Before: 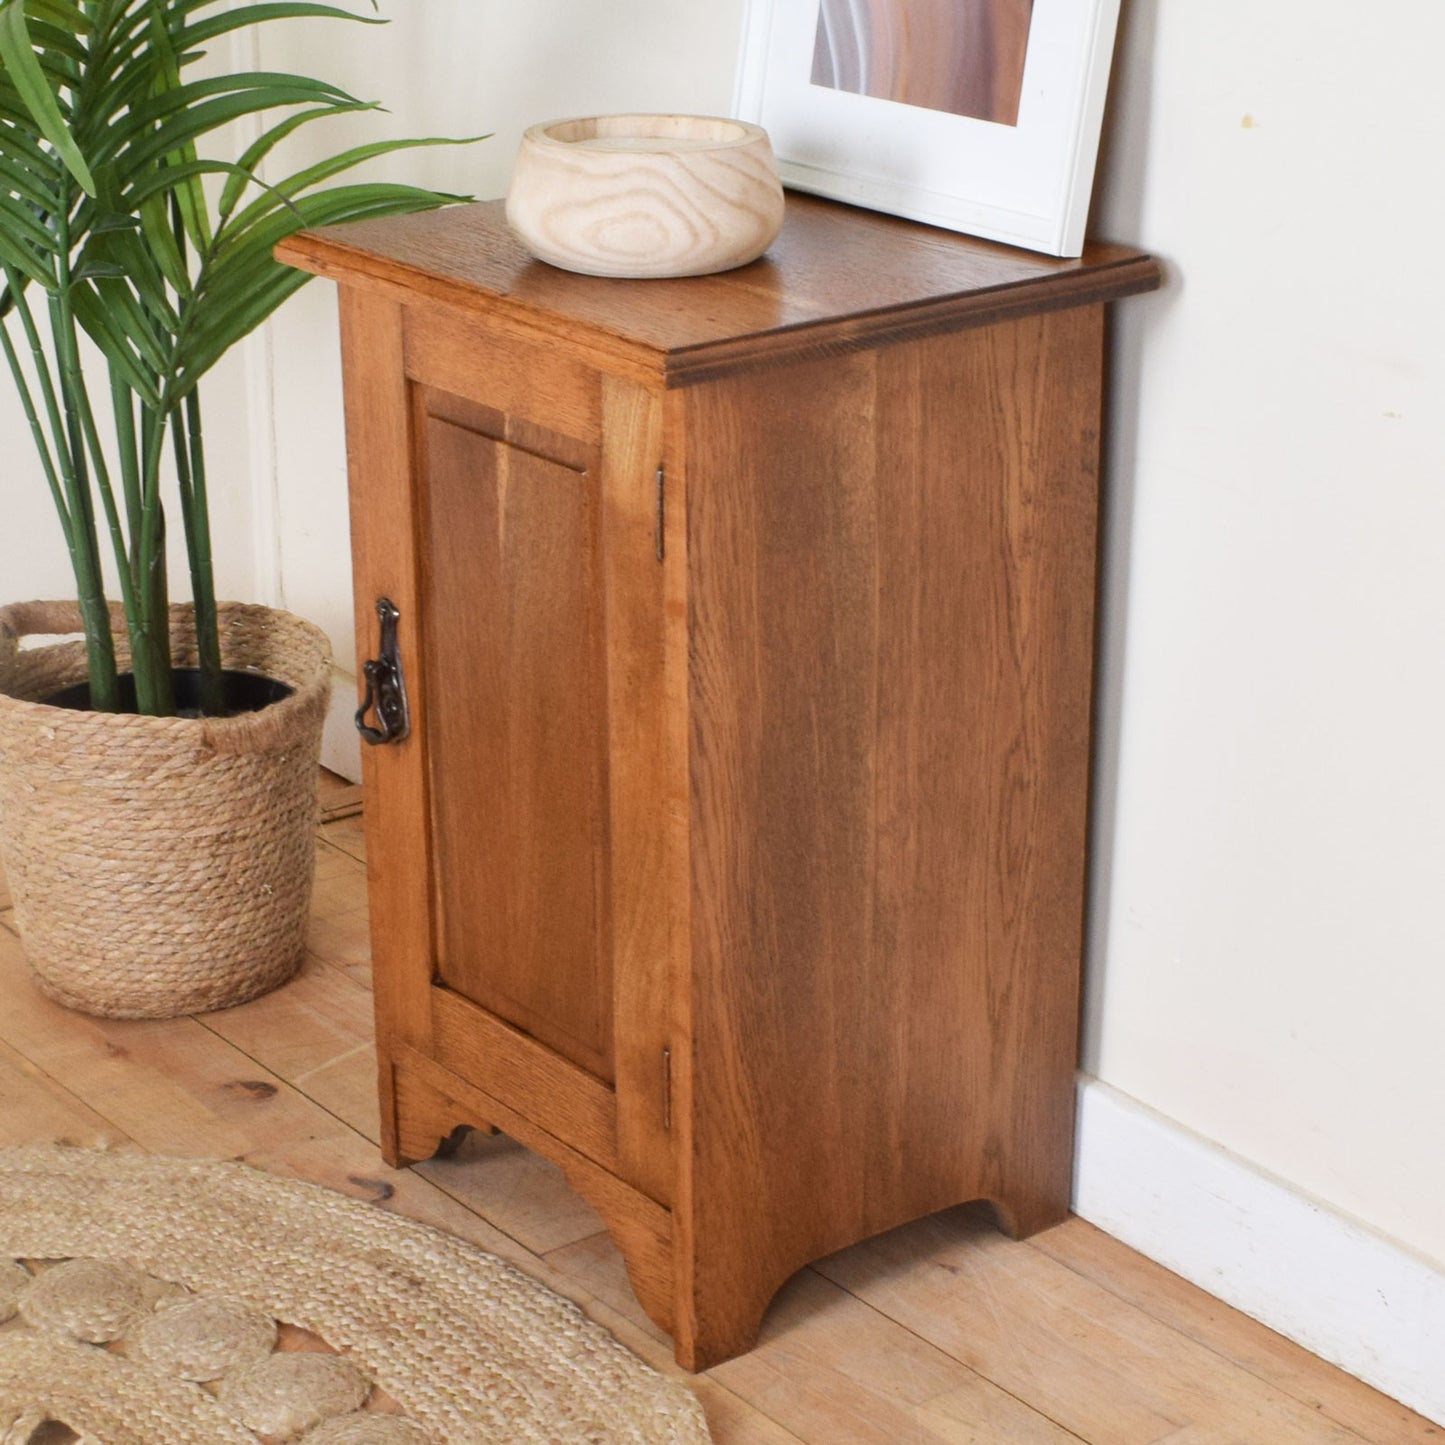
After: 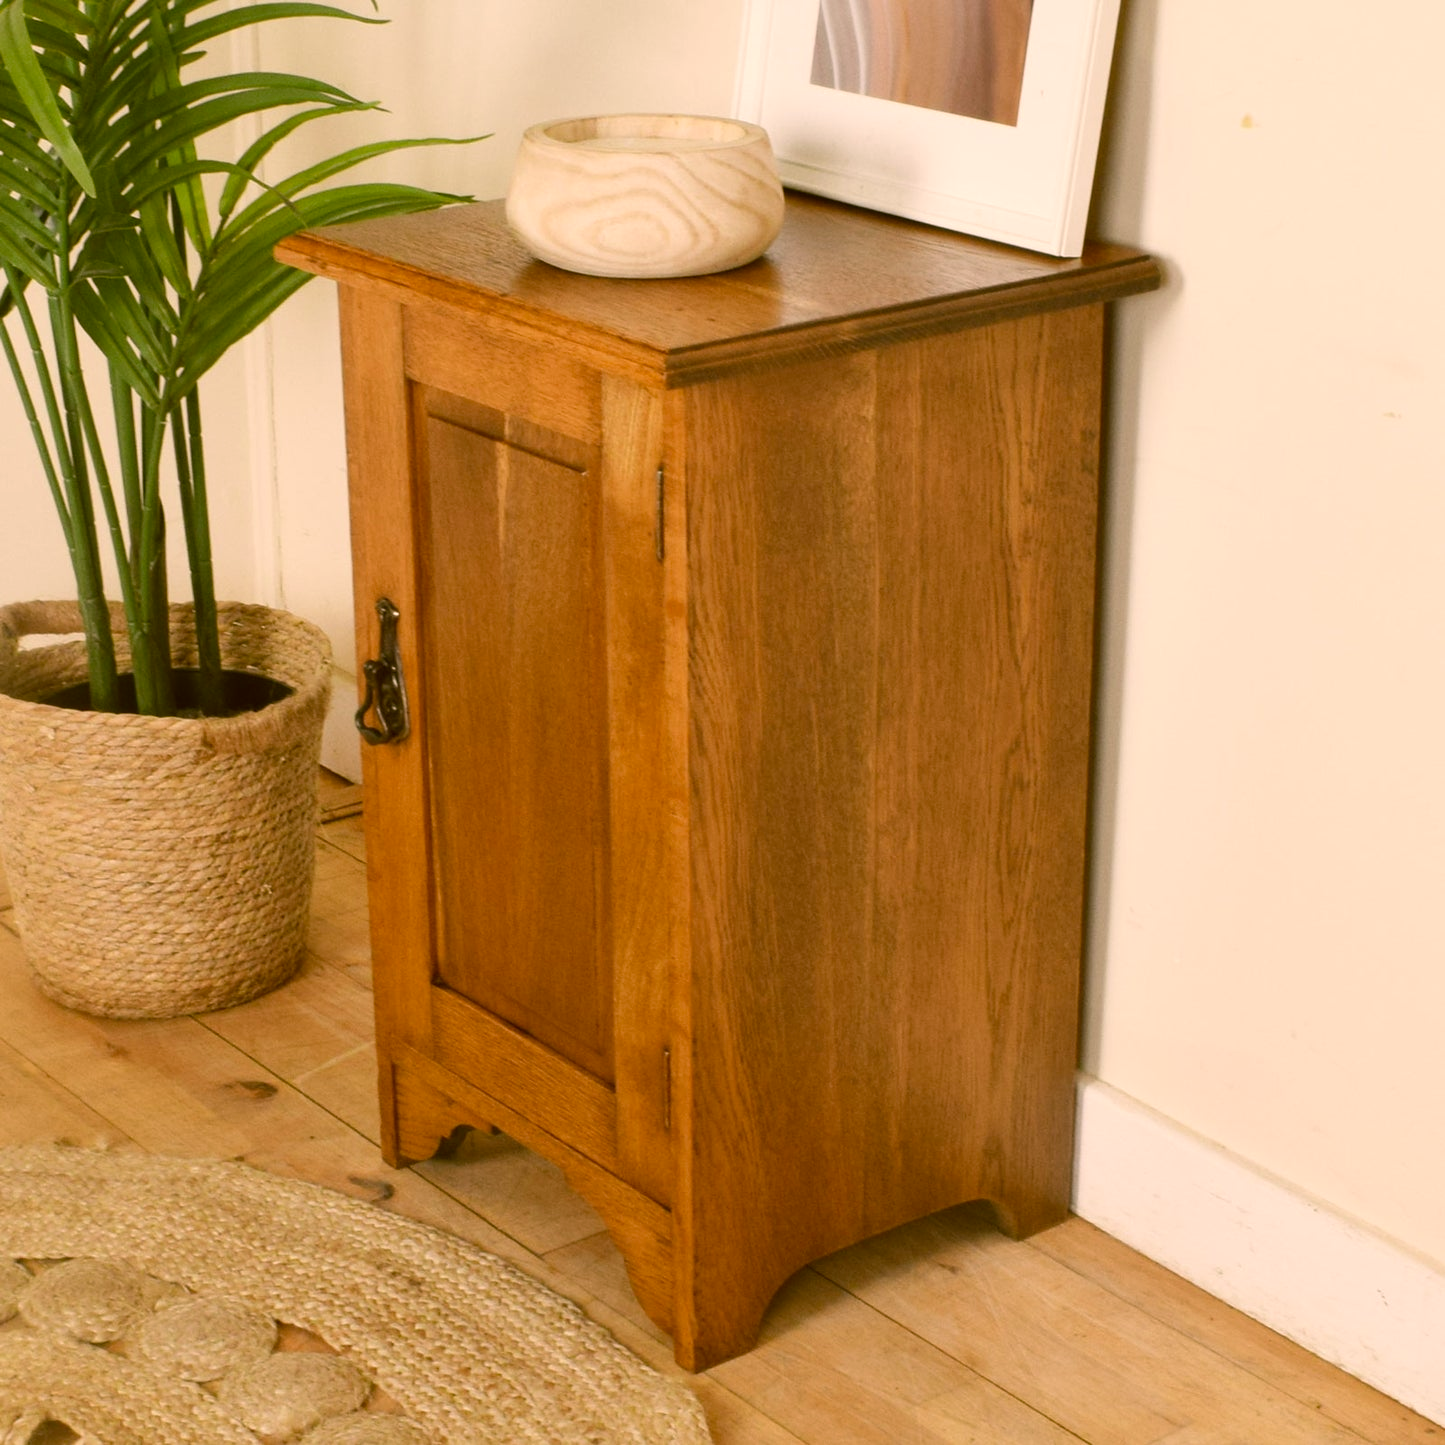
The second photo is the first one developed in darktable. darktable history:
color correction: highlights a* 8.67, highlights b* 15.42, shadows a* -0.417, shadows b* 27.23
